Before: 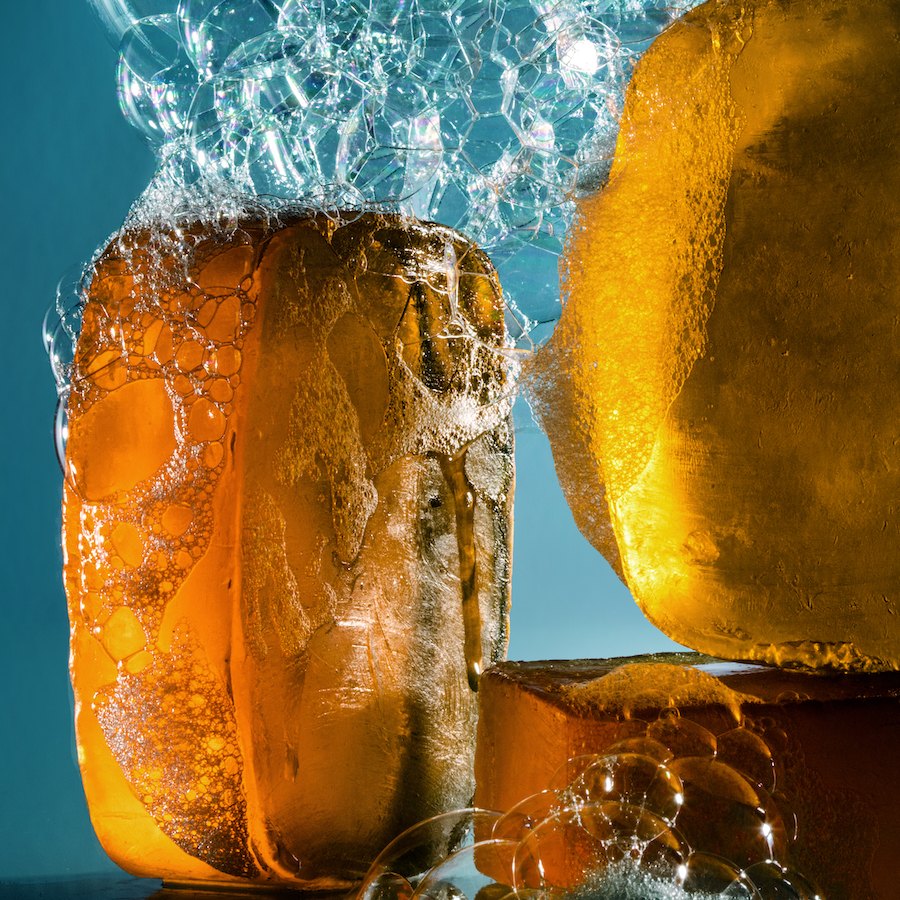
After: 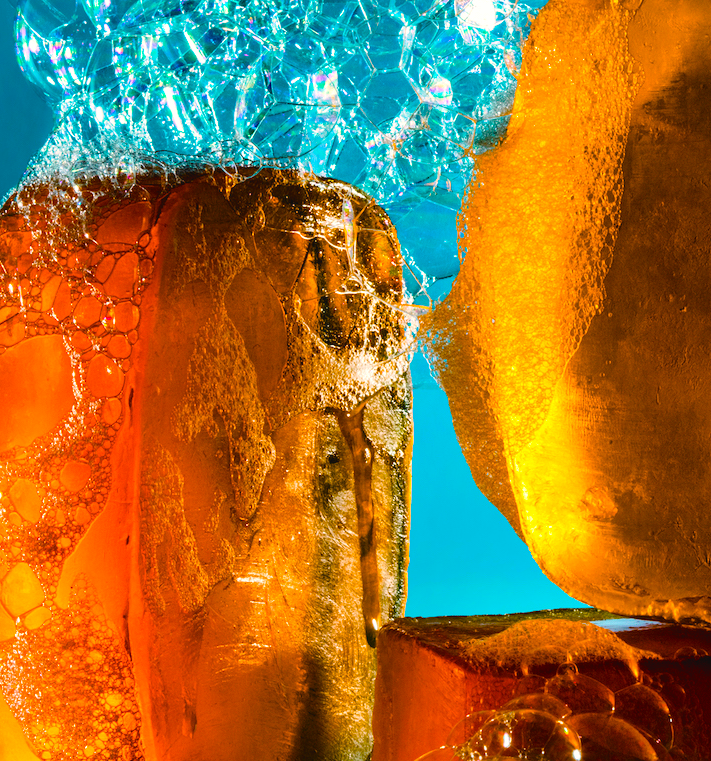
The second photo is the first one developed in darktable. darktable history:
contrast brightness saturation: contrast 0.038, saturation 0.161
crop: left 11.358%, top 4.993%, right 9.602%, bottom 10.386%
color balance rgb: highlights gain › luminance 5.952%, highlights gain › chroma 1.24%, highlights gain › hue 90.72°, global offset › luminance 0.469%, global offset › hue 169.62°, linear chroma grading › global chroma 49.526%, perceptual saturation grading › global saturation 30.937%
